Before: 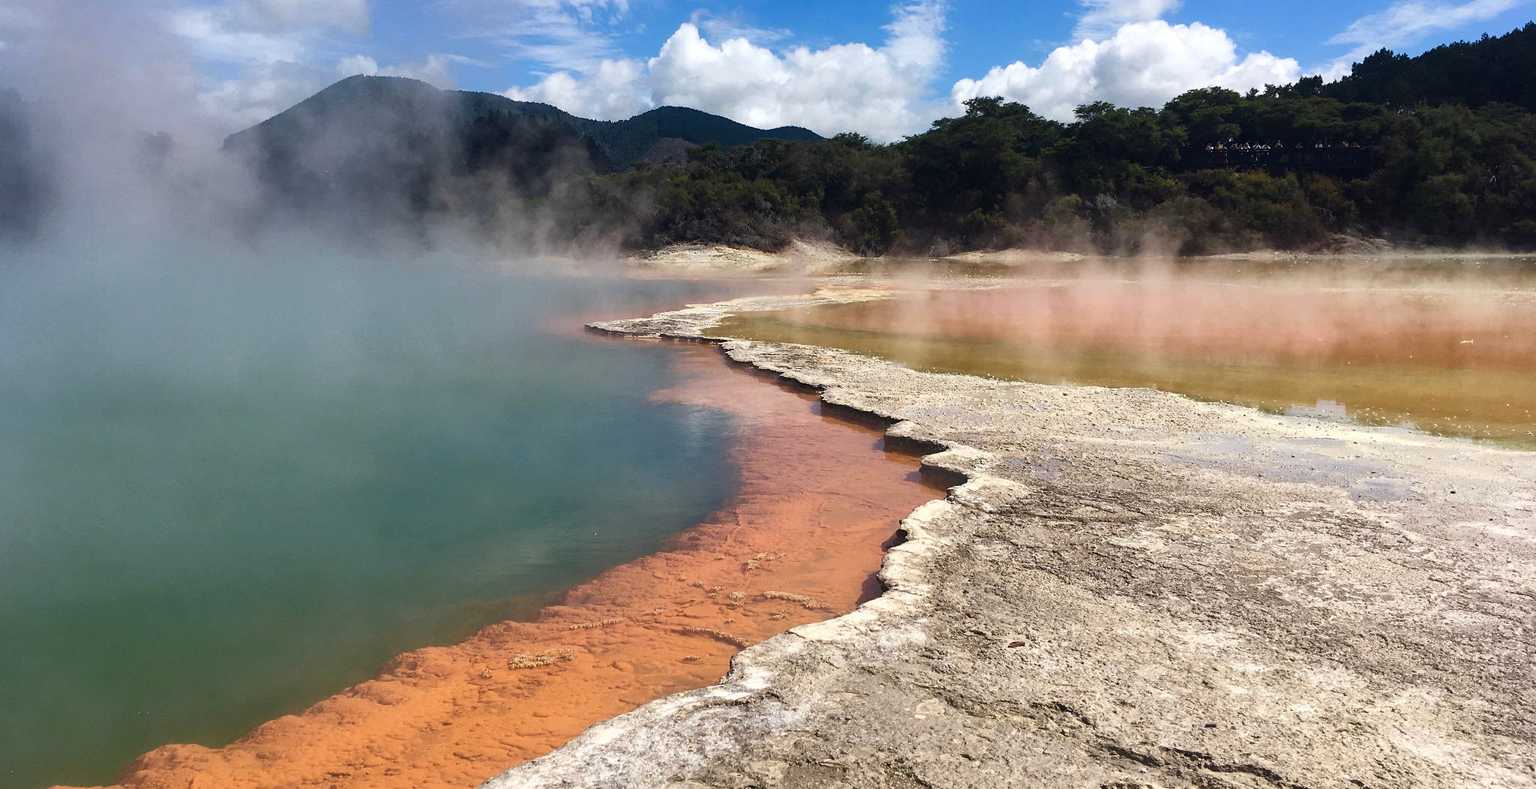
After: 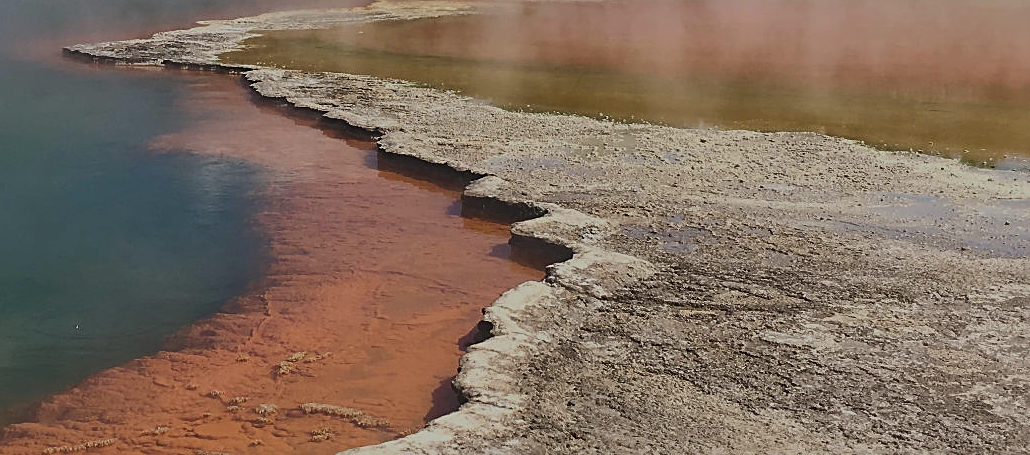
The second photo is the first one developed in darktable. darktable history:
sharpen: on, module defaults
contrast brightness saturation: saturation 0.13
exposure: black level correction -0.016, exposure -1.018 EV, compensate highlight preservation false
crop: left 35.03%, top 36.625%, right 14.663%, bottom 20.057%
